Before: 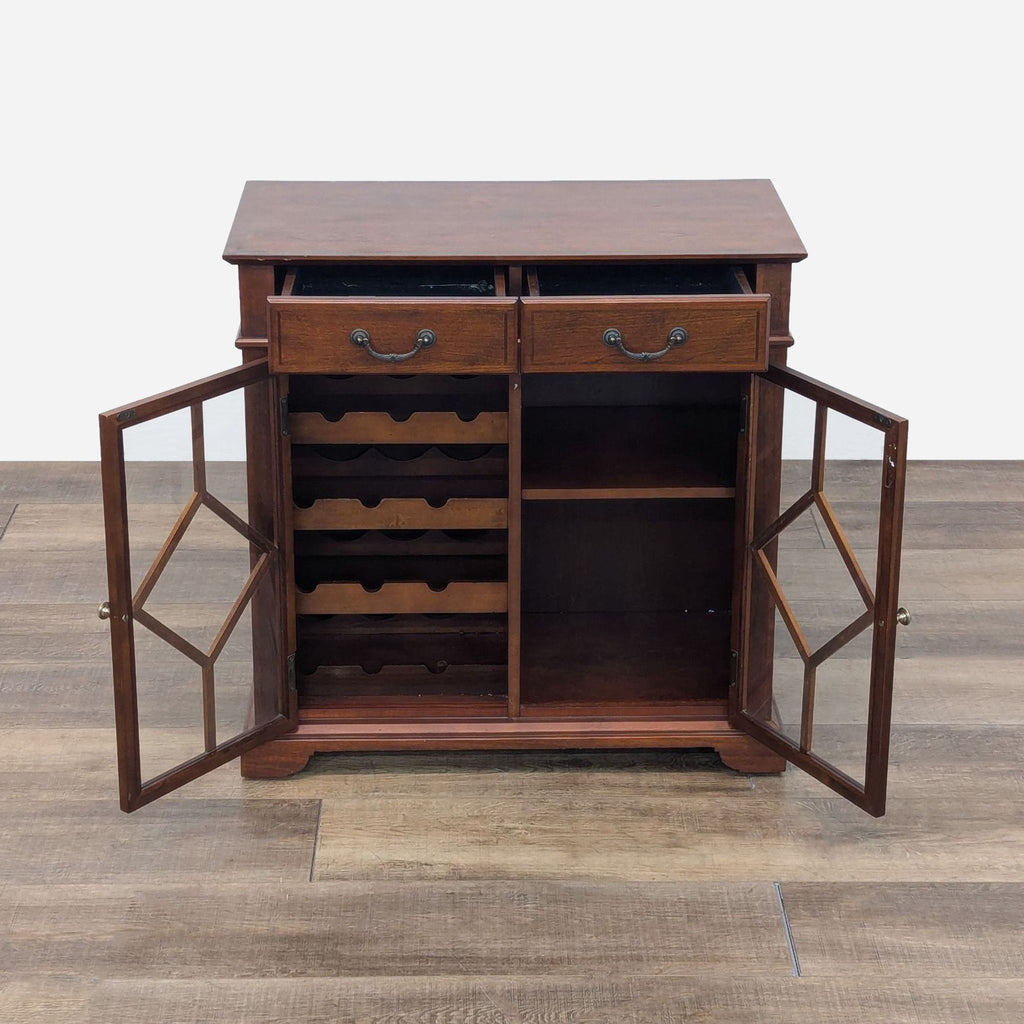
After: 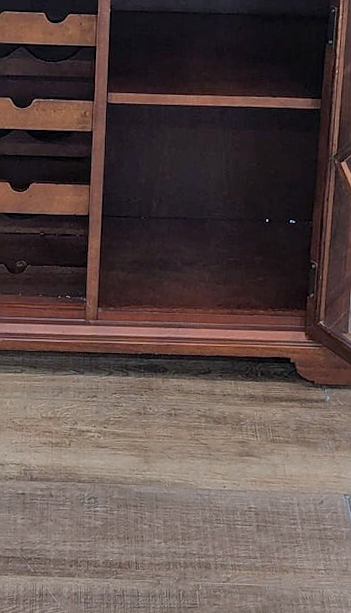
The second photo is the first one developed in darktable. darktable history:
sharpen: on, module defaults
color correction: highlights a* -0.772, highlights b* -8.92
crop: left 40.878%, top 39.176%, right 25.993%, bottom 3.081%
rotate and perspective: rotation 2.17°, automatic cropping off
shadows and highlights: shadows 37.27, highlights -28.18, soften with gaussian
tone equalizer: -8 EV 0.25 EV, -7 EV 0.417 EV, -6 EV 0.417 EV, -5 EV 0.25 EV, -3 EV -0.25 EV, -2 EV -0.417 EV, -1 EV -0.417 EV, +0 EV -0.25 EV, edges refinement/feathering 500, mask exposure compensation -1.57 EV, preserve details guided filter
